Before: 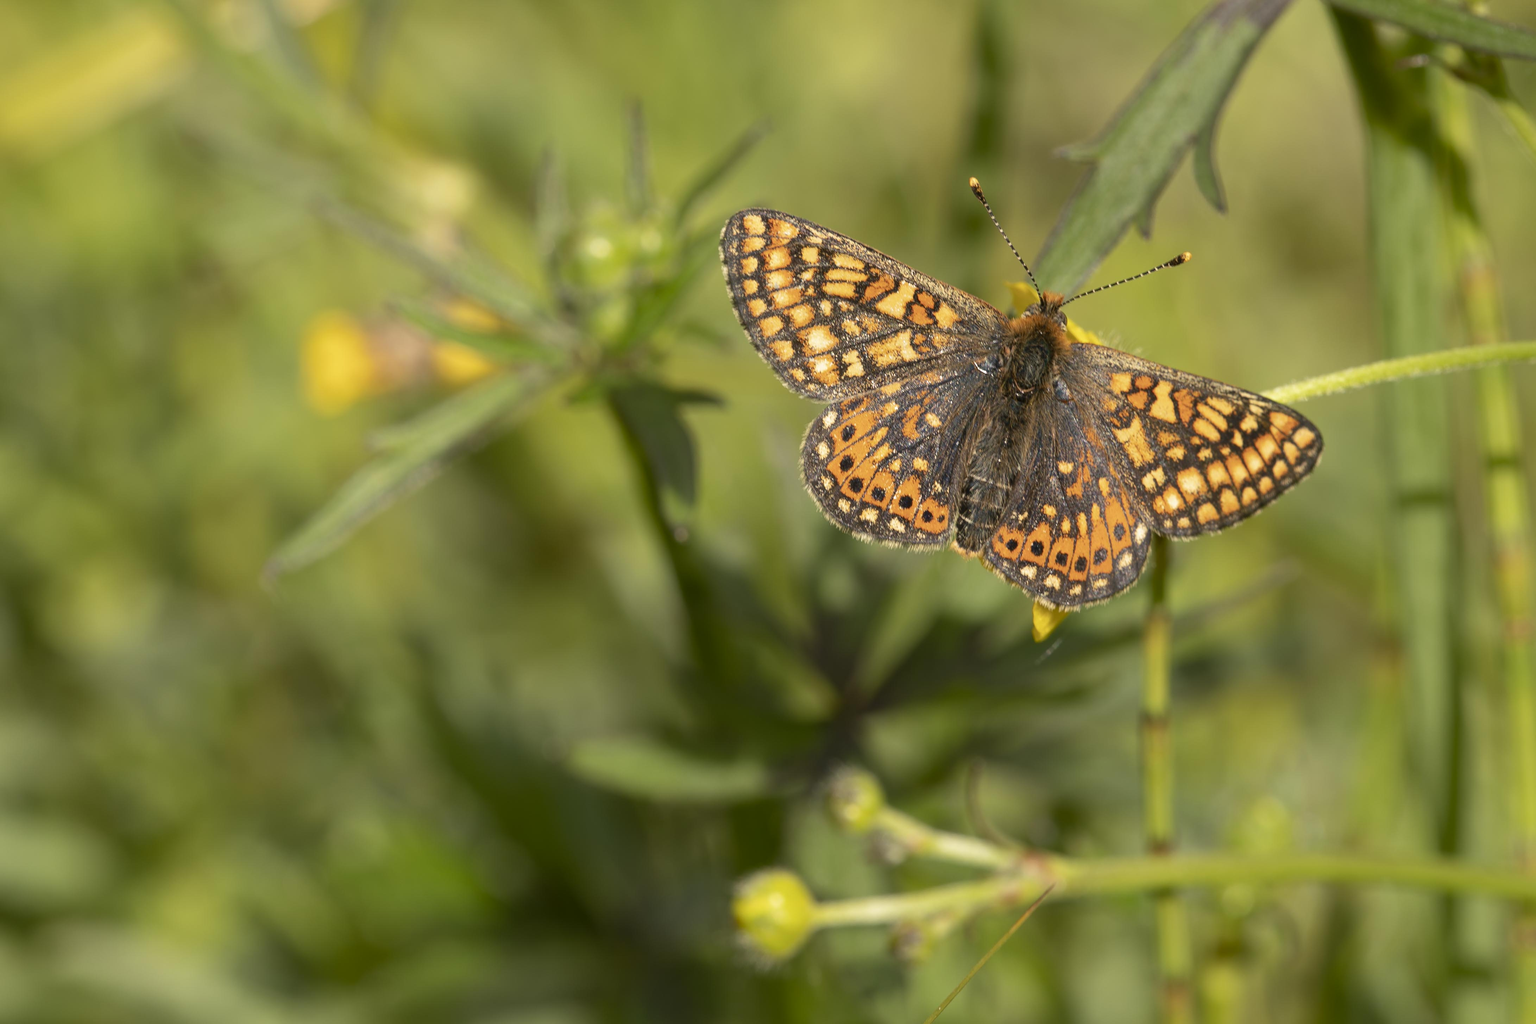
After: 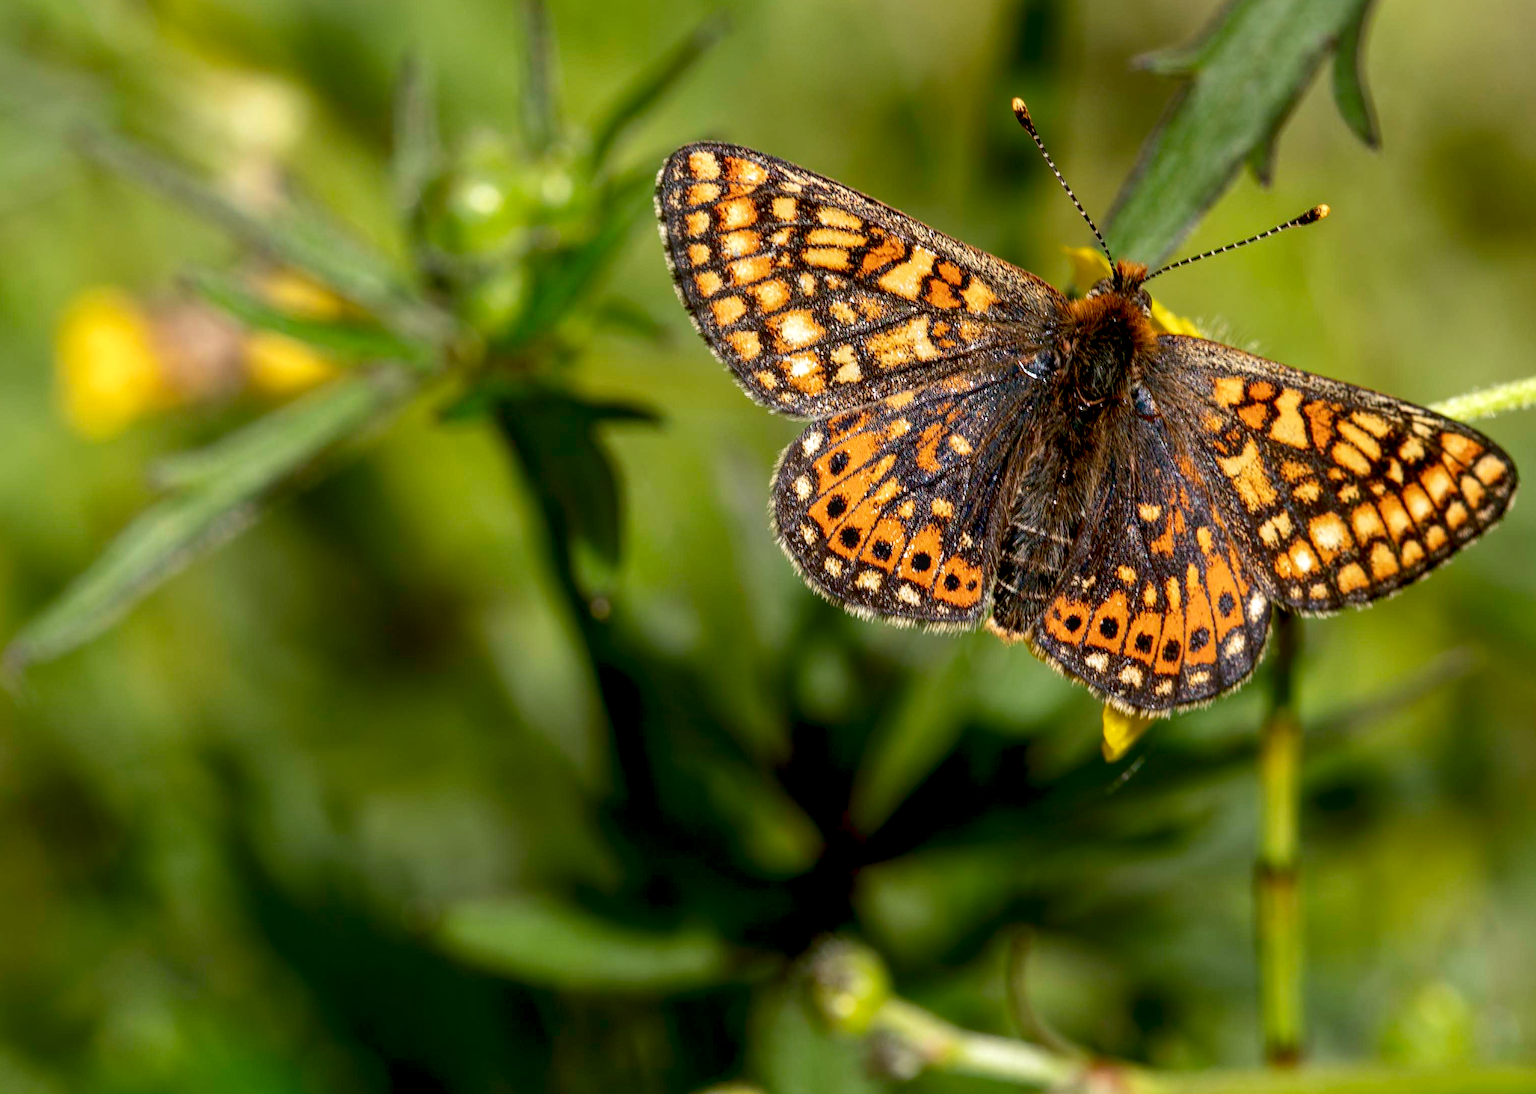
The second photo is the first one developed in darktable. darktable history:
exposure: black level correction 0.025, exposure 0.182 EV, compensate highlight preservation false
white balance: emerald 1
crop and rotate: left 17.046%, top 10.659%, right 12.989%, bottom 14.553%
local contrast: on, module defaults
contrast brightness saturation: contrast 0.07, brightness -0.14, saturation 0.11
color calibration: illuminant as shot in camera, x 0.37, y 0.382, temperature 4313.32 K
